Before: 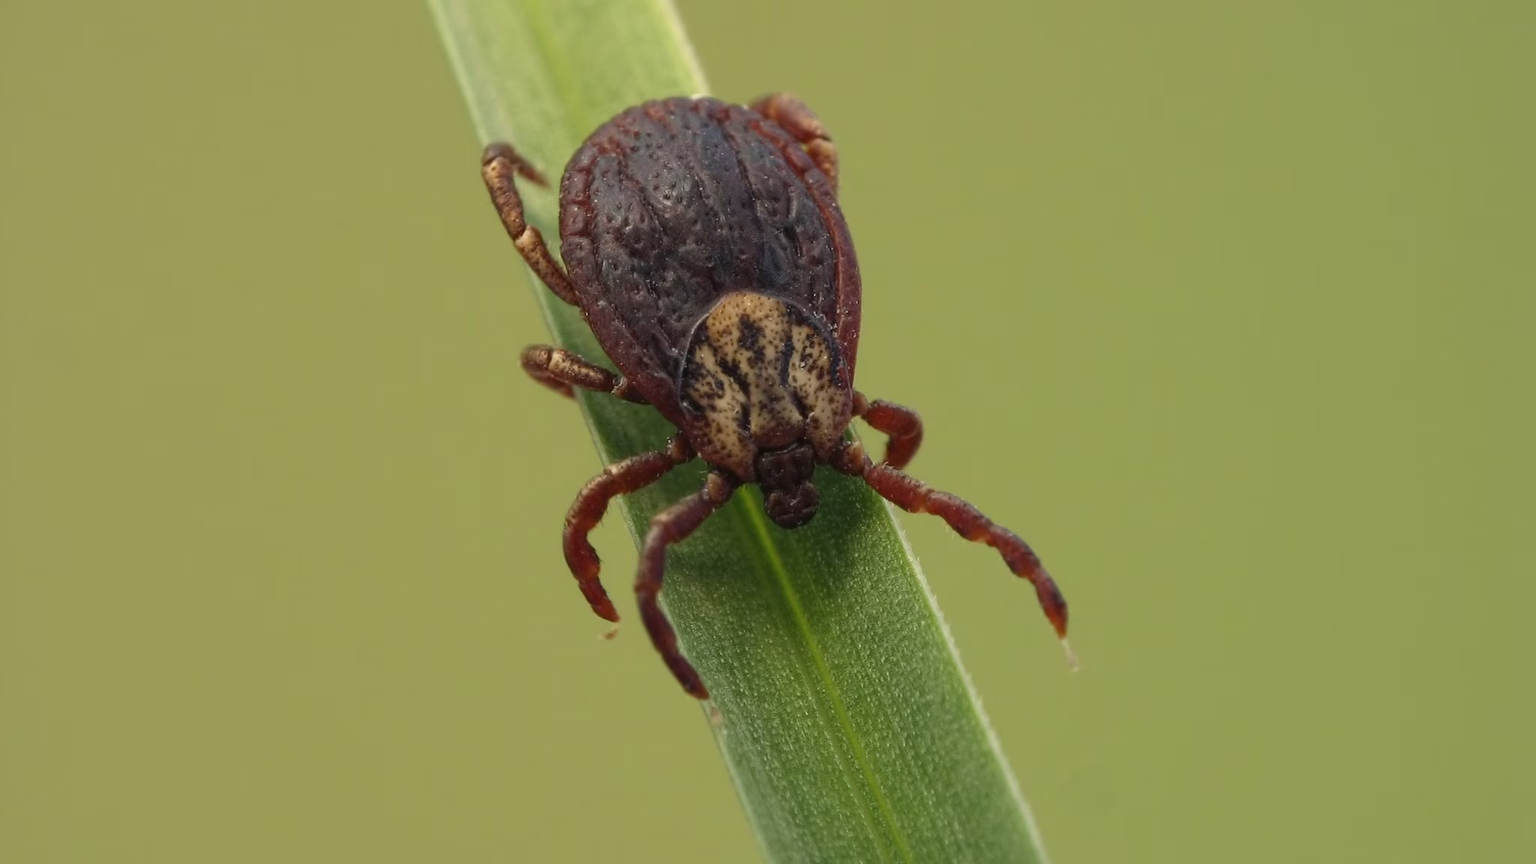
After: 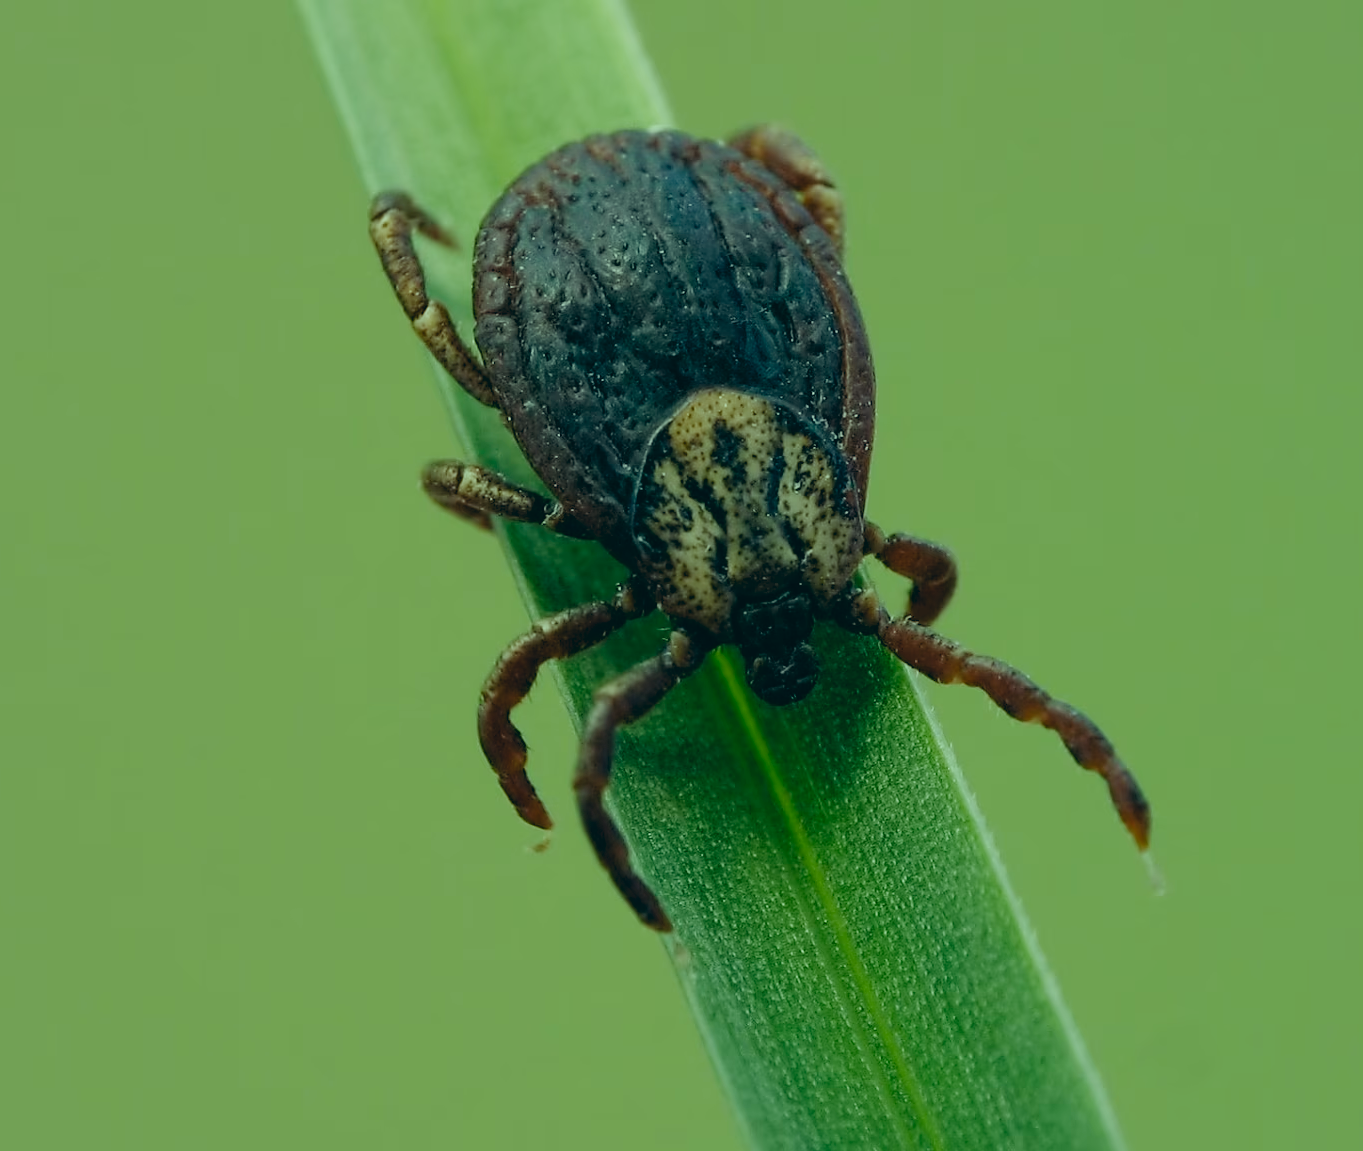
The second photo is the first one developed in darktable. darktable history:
filmic rgb: black relative exposure -7.65 EV, white relative exposure 4.56 EV, hardness 3.61, preserve chrominance no, color science v5 (2021)
crop and rotate: left 13.372%, right 20.064%
color correction: highlights a* -19.58, highlights b* 9.8, shadows a* -20.35, shadows b* -10.08
sharpen: radius 1.844, amount 0.405, threshold 1.393
